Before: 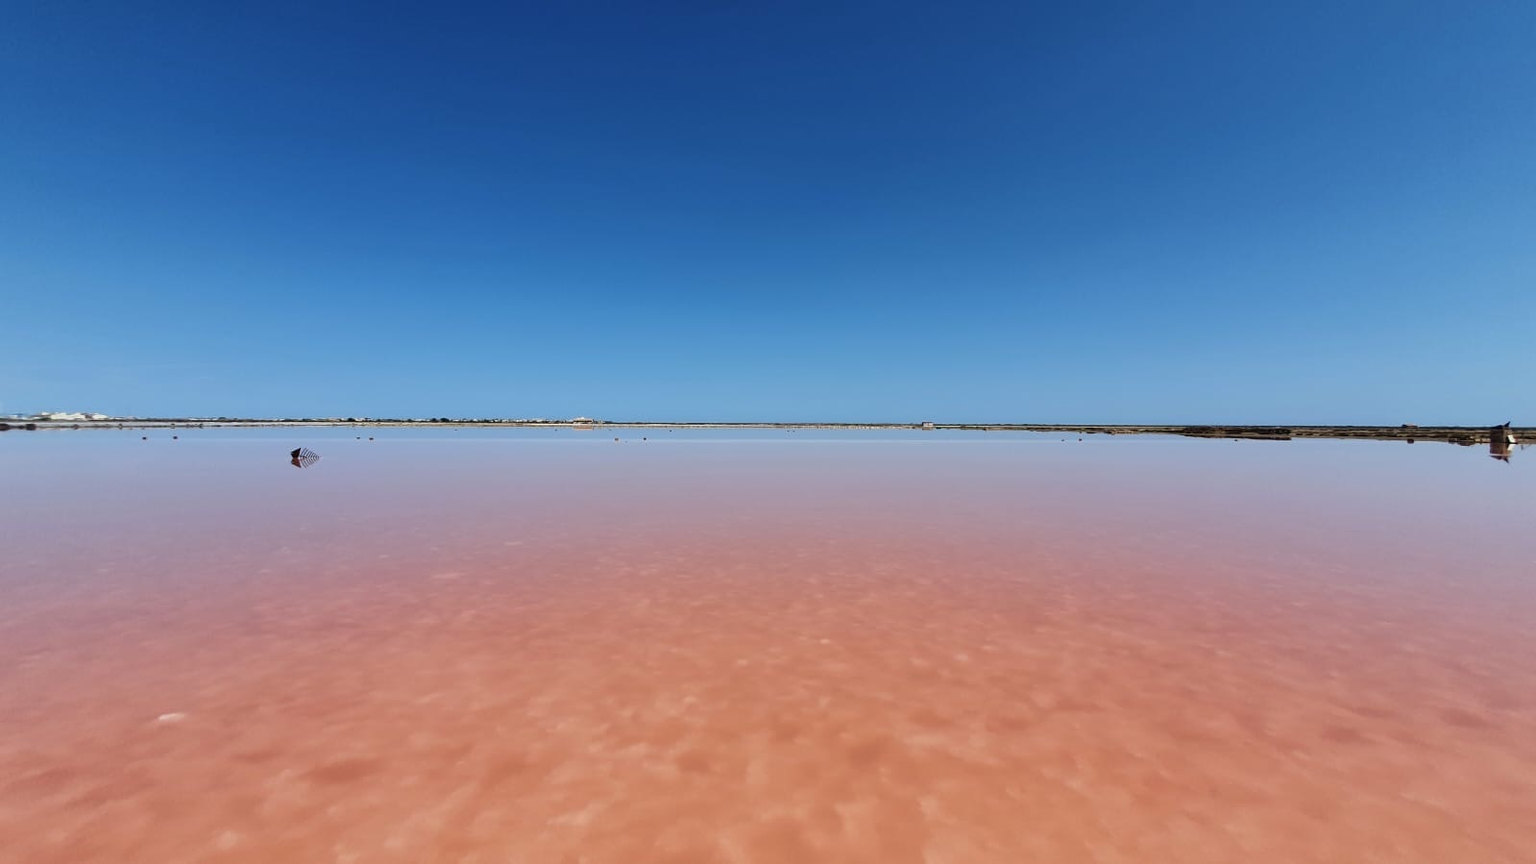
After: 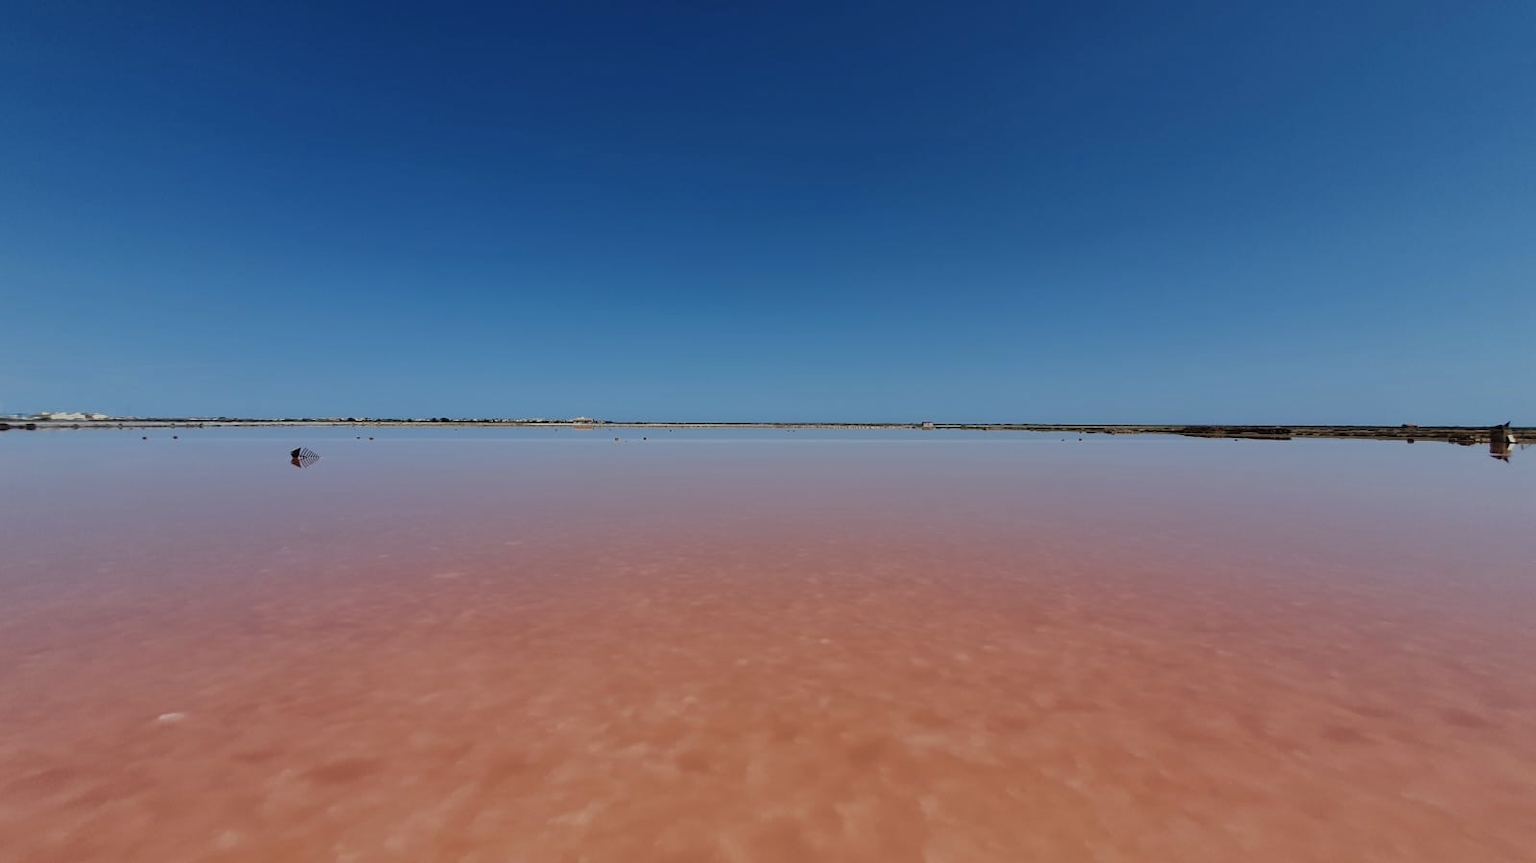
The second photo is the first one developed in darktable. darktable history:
exposure: exposure -0.595 EV, compensate highlight preservation false
